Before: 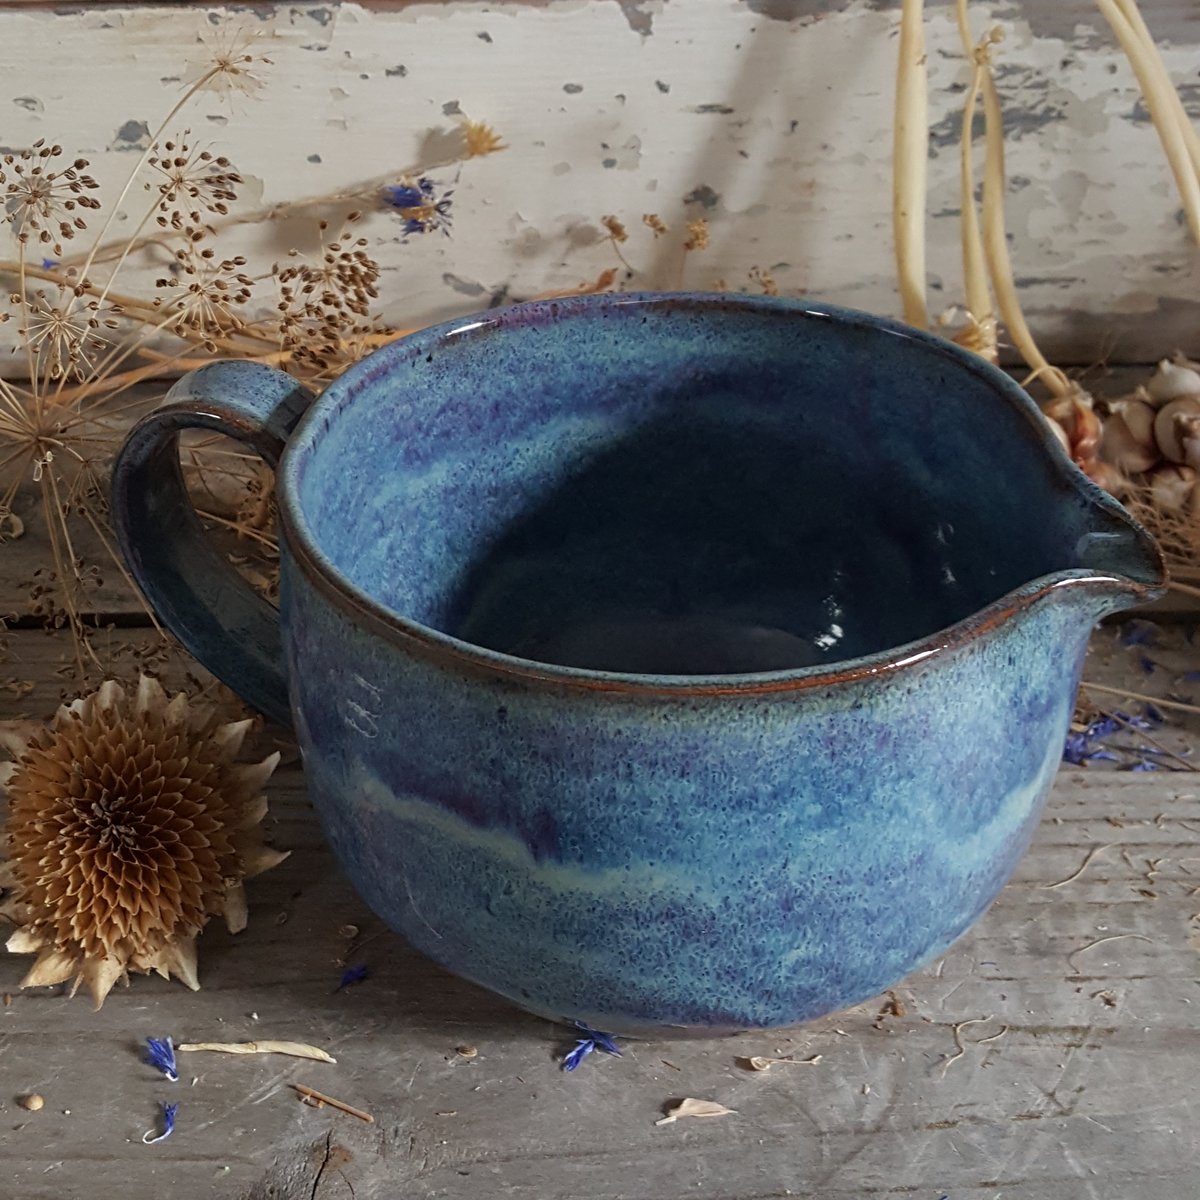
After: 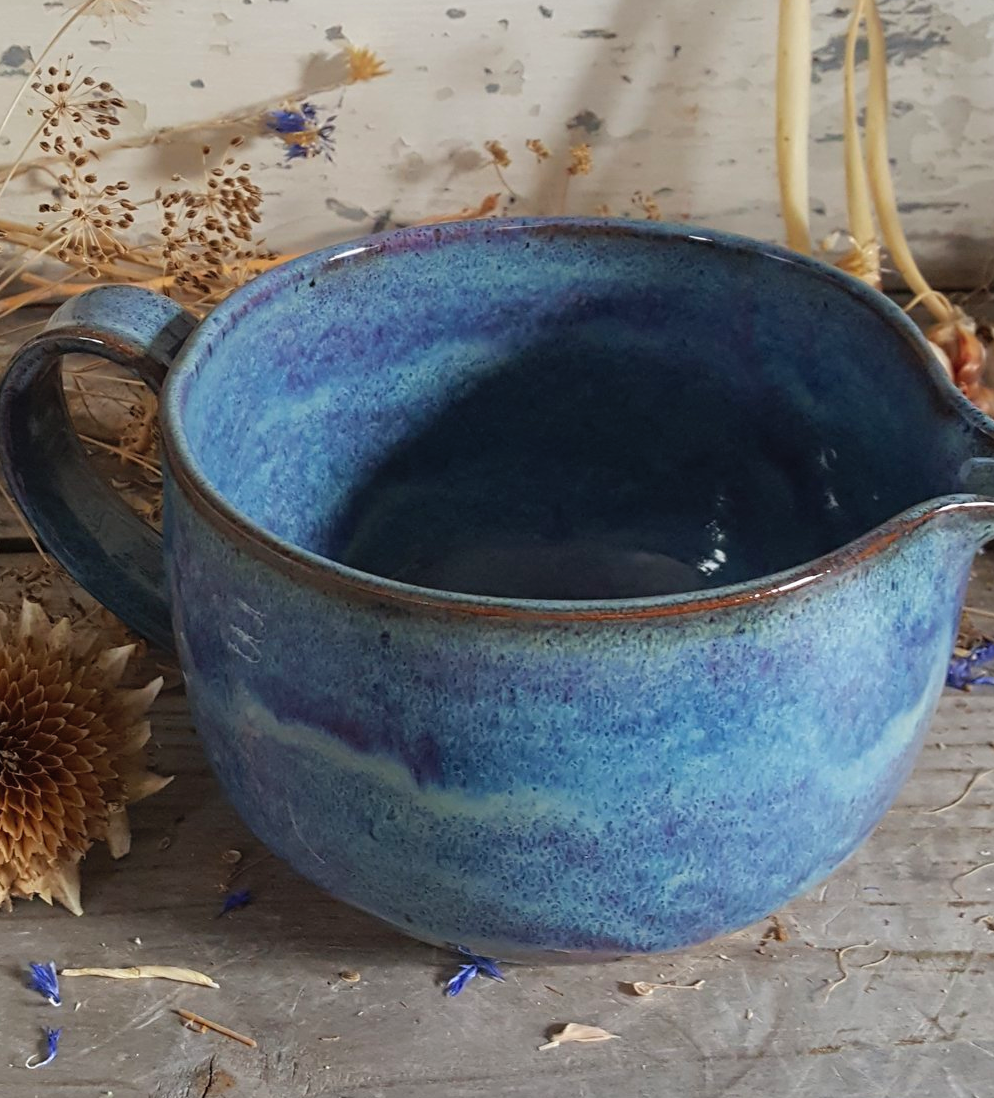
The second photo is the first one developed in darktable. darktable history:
local contrast: mode bilateral grid, contrast 100, coarseness 100, detail 91%, midtone range 0.2
crop: left 9.807%, top 6.259%, right 7.334%, bottom 2.177%
contrast brightness saturation: contrast 0.07, brightness 0.08, saturation 0.18
